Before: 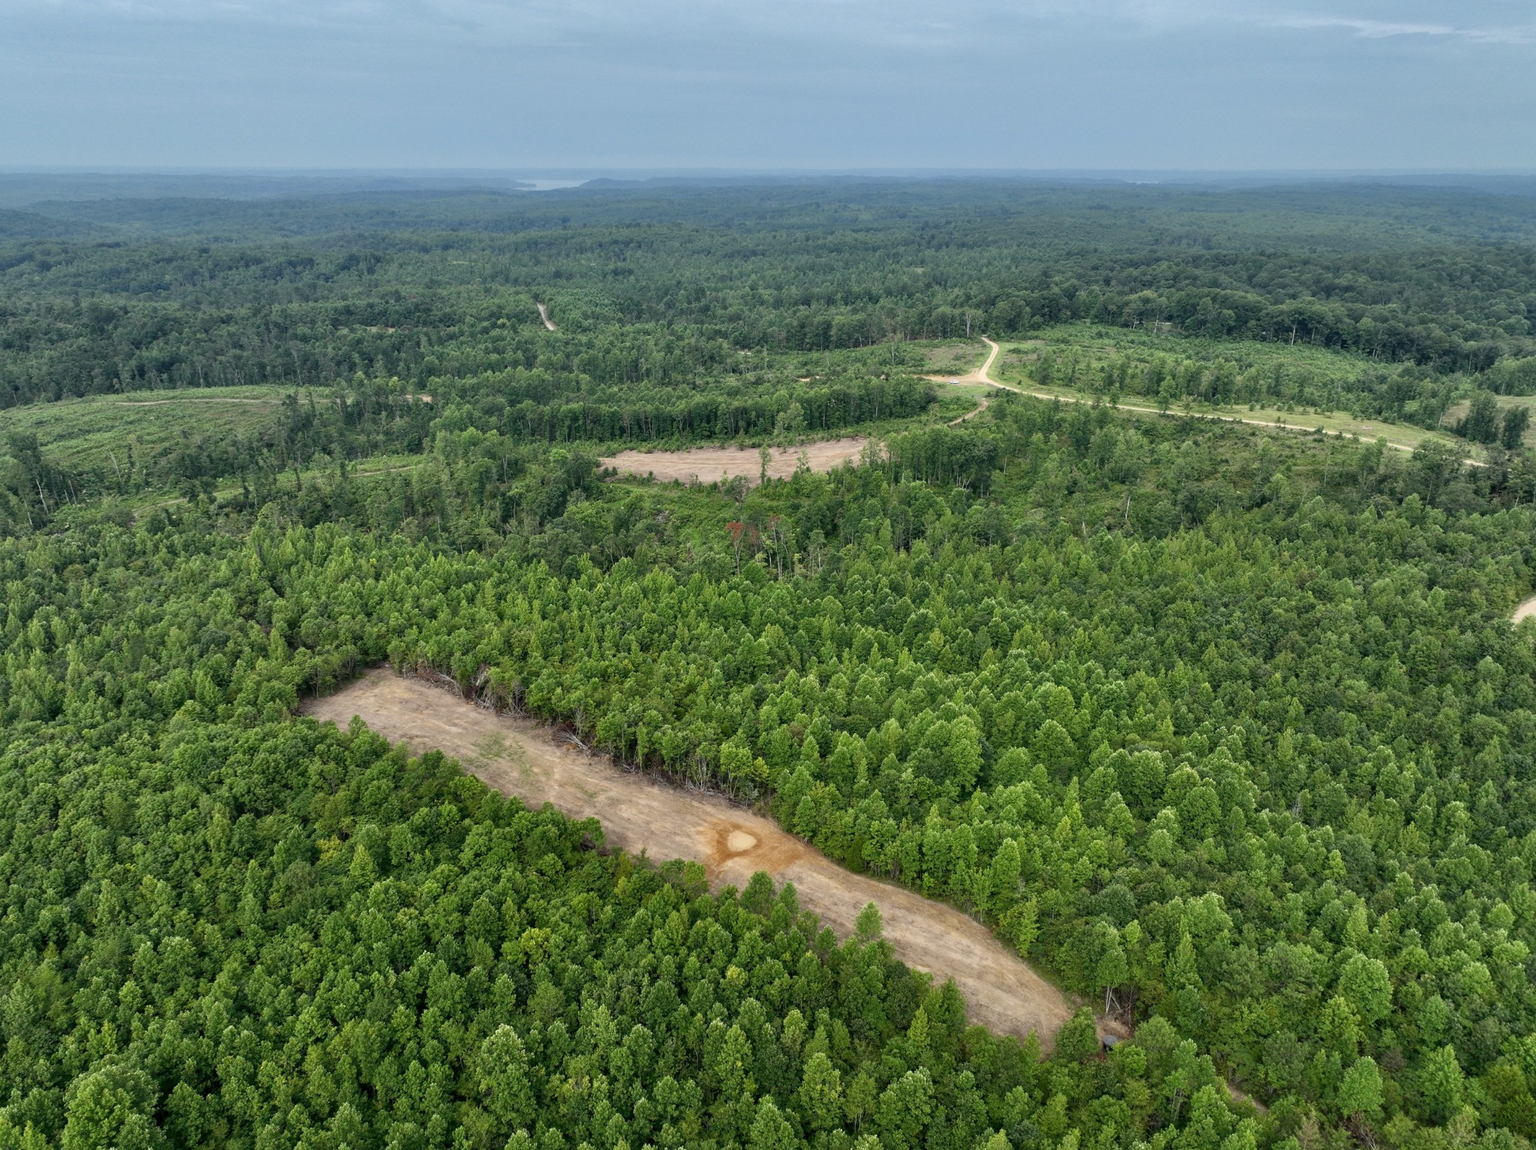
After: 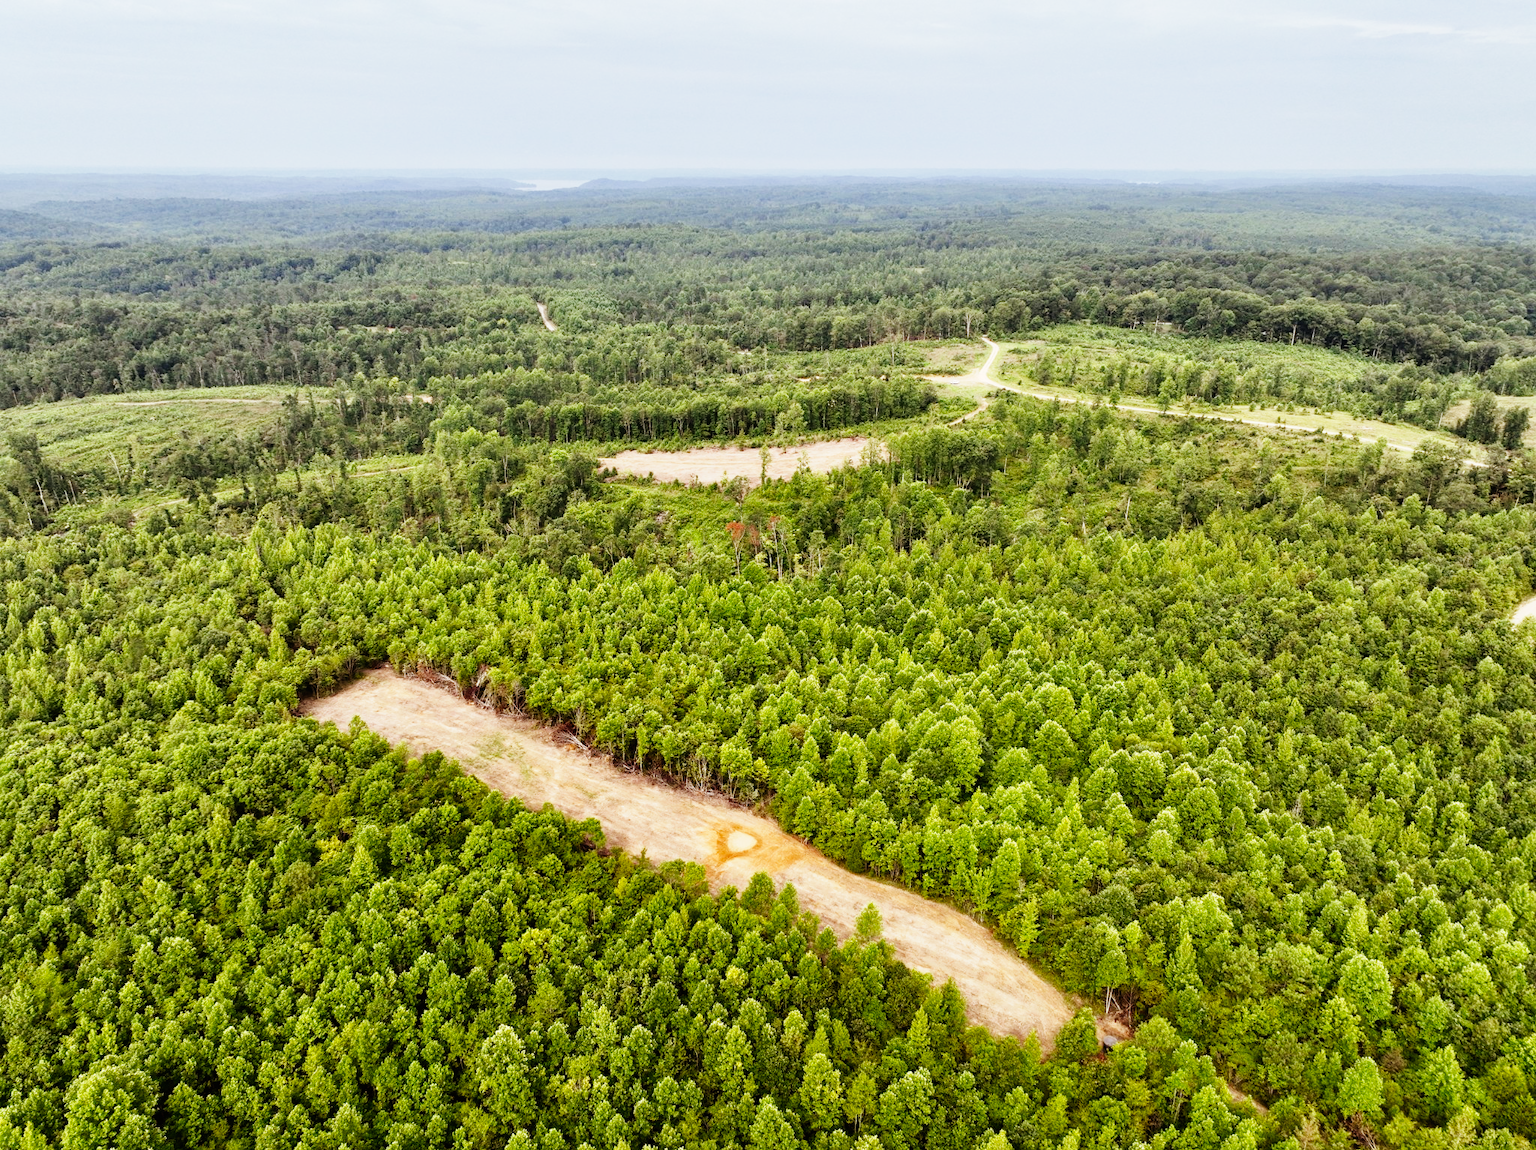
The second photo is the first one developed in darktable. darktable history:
rgb levels: mode RGB, independent channels, levels [[0, 0.5, 1], [0, 0.521, 1], [0, 0.536, 1]]
base curve: curves: ch0 [(0, 0) (0, 0.001) (0.001, 0.001) (0.004, 0.002) (0.007, 0.004) (0.015, 0.013) (0.033, 0.045) (0.052, 0.096) (0.075, 0.17) (0.099, 0.241) (0.163, 0.42) (0.219, 0.55) (0.259, 0.616) (0.327, 0.722) (0.365, 0.765) (0.522, 0.873) (0.547, 0.881) (0.689, 0.919) (0.826, 0.952) (1, 1)], preserve colors none
